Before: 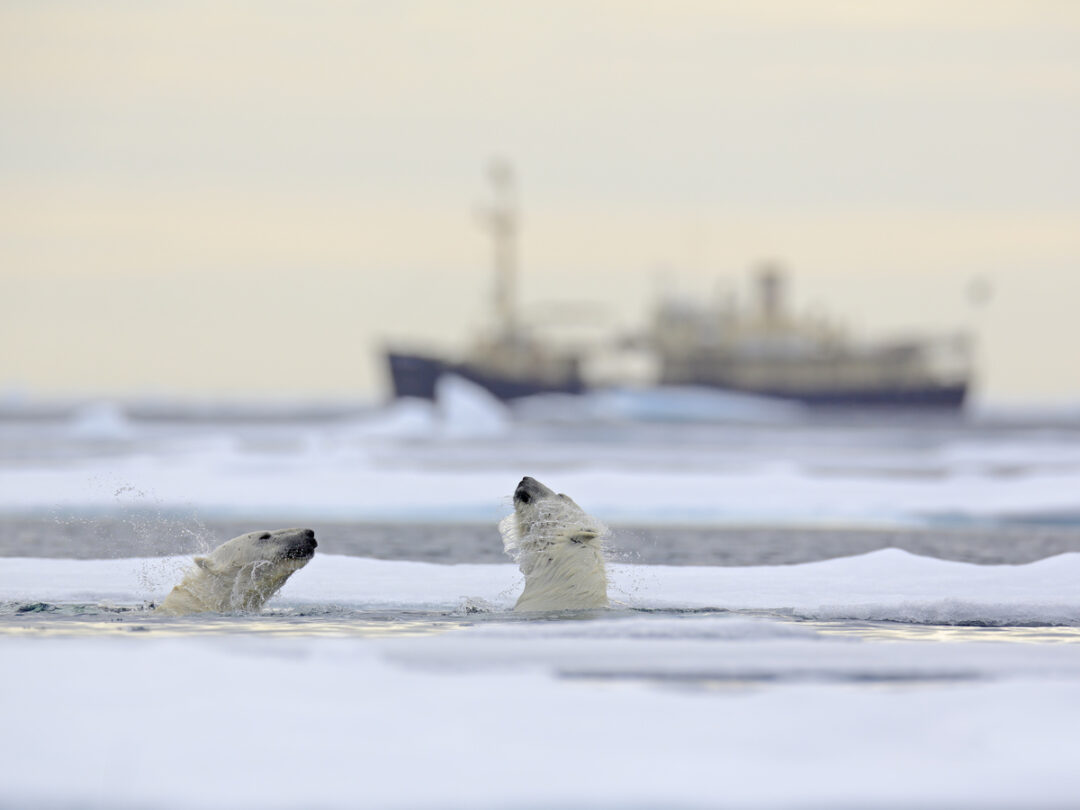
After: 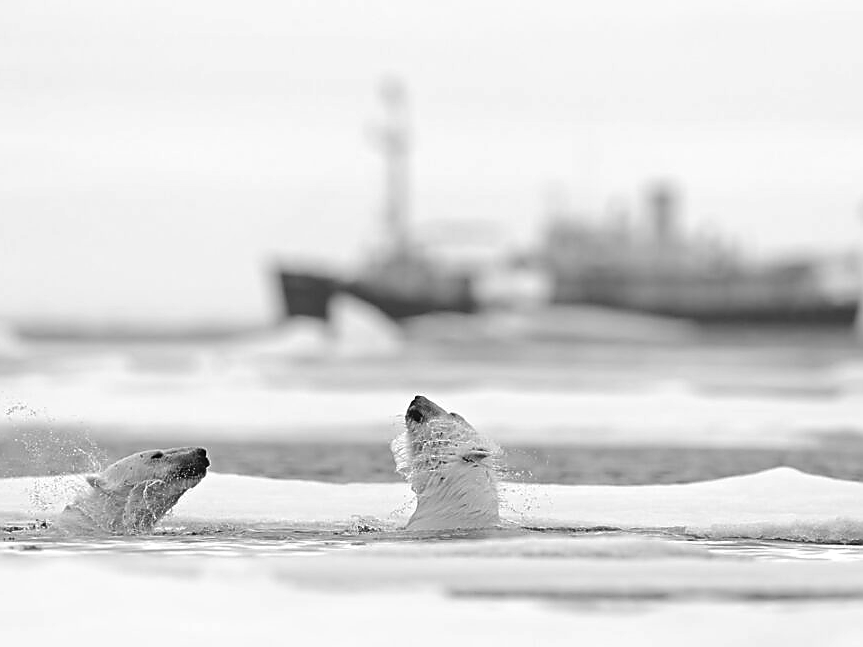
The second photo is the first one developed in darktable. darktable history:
monochrome: a 32, b 64, size 2.3
crop and rotate: left 10.071%, top 10.071%, right 10.02%, bottom 10.02%
white balance: red 1.138, green 0.996, blue 0.812
sharpen: radius 1.4, amount 1.25, threshold 0.7
rotate and perspective: automatic cropping original format, crop left 0, crop top 0
color balance: lift [1.016, 0.983, 1, 1.017], gamma [0.958, 1, 1, 1], gain [0.981, 1.007, 0.993, 1.002], input saturation 118.26%, contrast 13.43%, contrast fulcrum 21.62%, output saturation 82.76%
